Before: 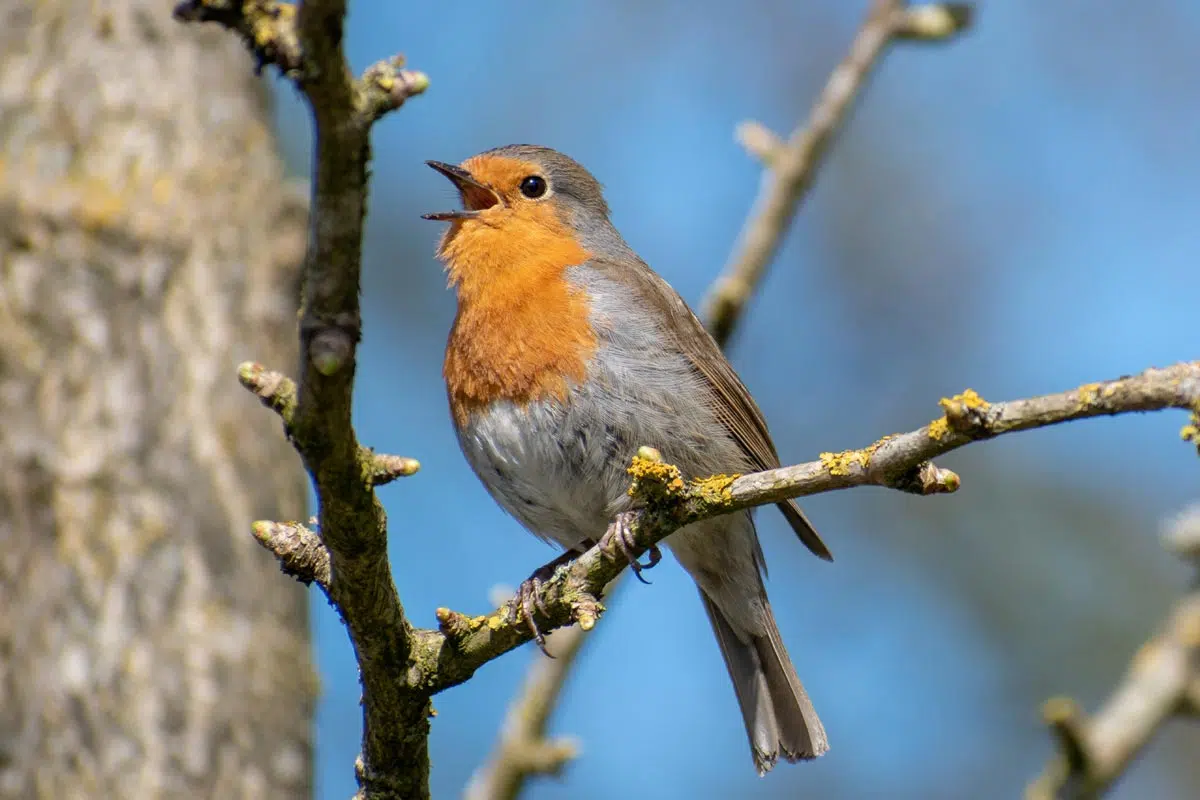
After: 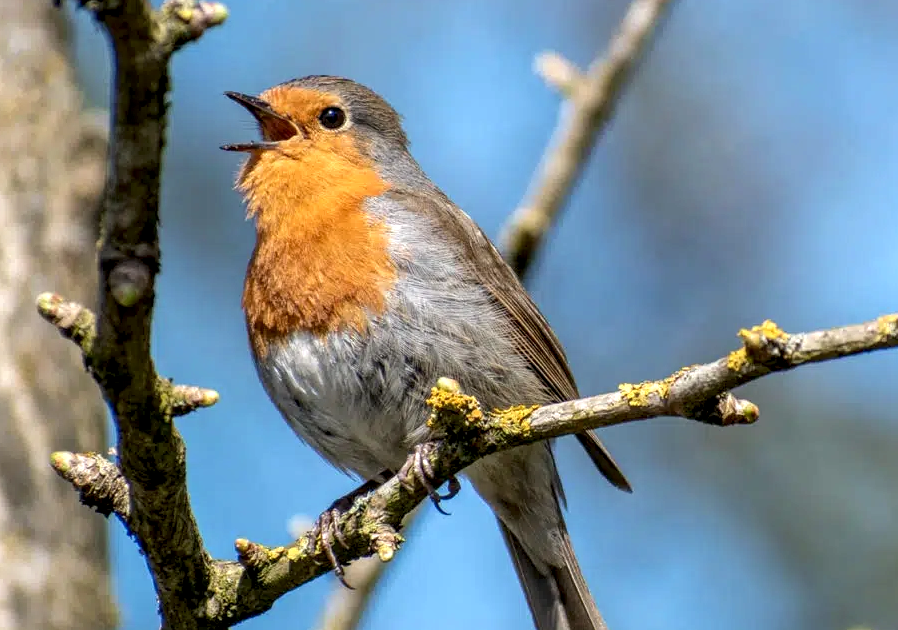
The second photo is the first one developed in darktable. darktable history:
crop: left 16.768%, top 8.653%, right 8.362%, bottom 12.485%
local contrast: highlights 59%, detail 145%
exposure: exposure 0.2 EV, compensate highlight preservation false
